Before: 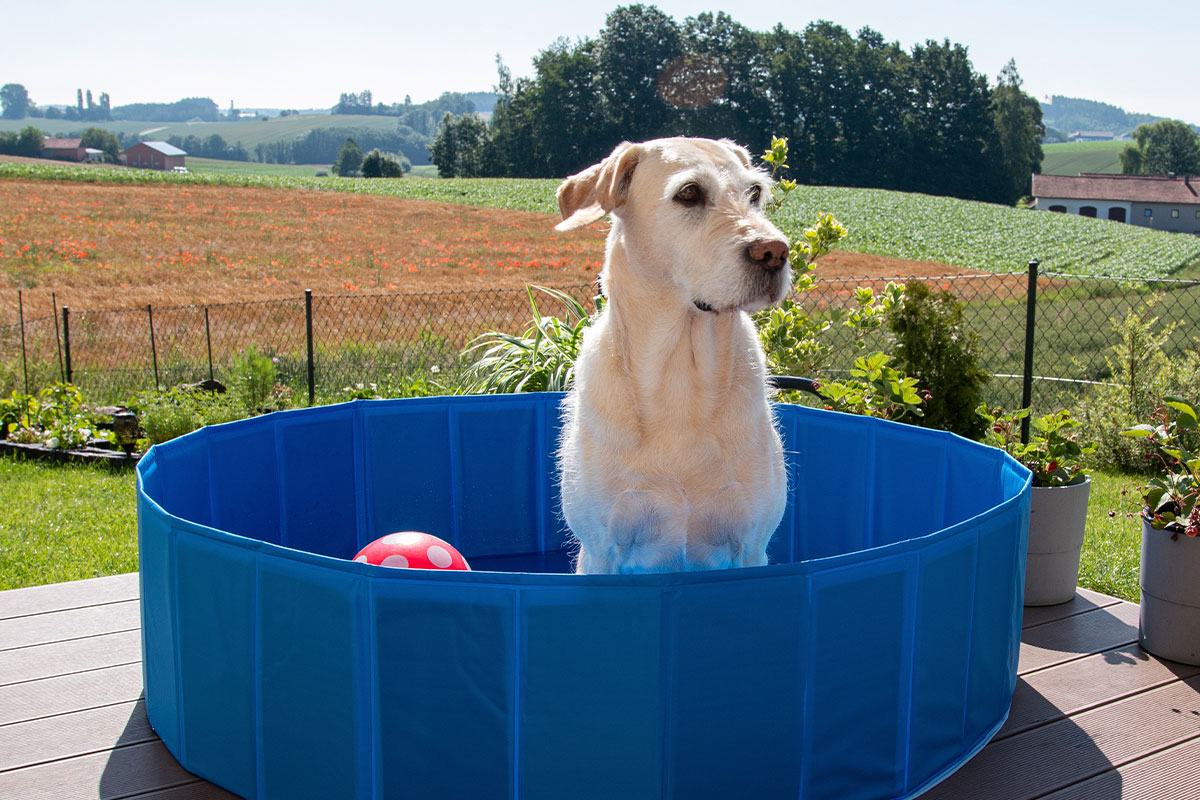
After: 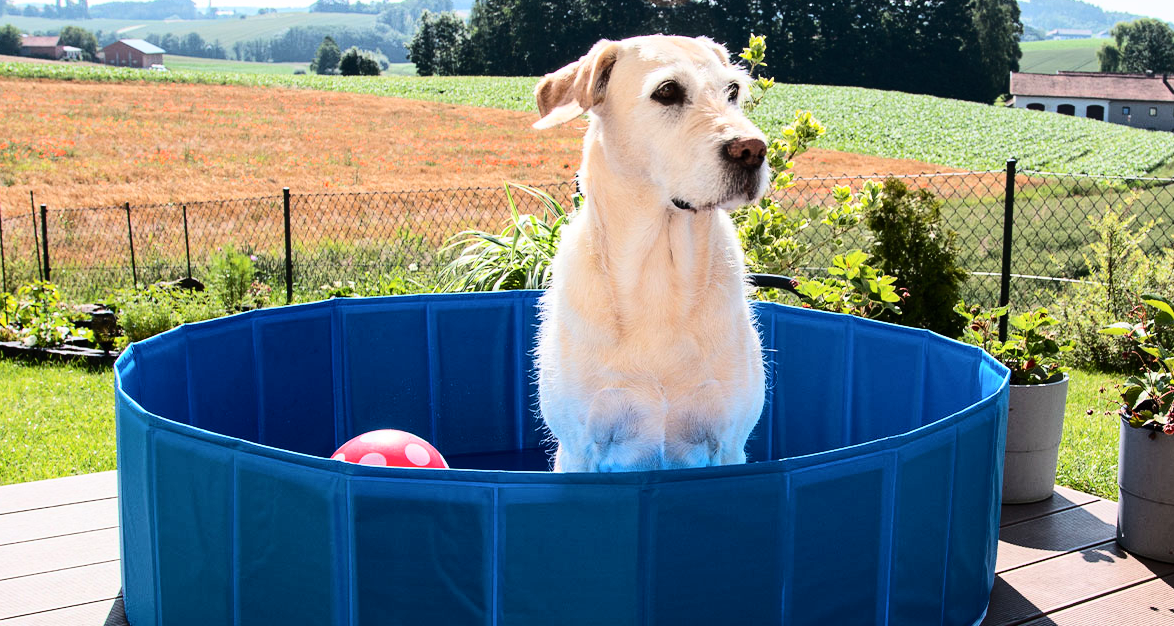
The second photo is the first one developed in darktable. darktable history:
base curve: curves: ch0 [(0, 0) (0.036, 0.025) (0.121, 0.166) (0.206, 0.329) (0.605, 0.79) (1, 1)]
contrast brightness saturation: contrast 0.153, brightness 0.048
crop and rotate: left 1.898%, top 12.807%, right 0.233%, bottom 8.888%
